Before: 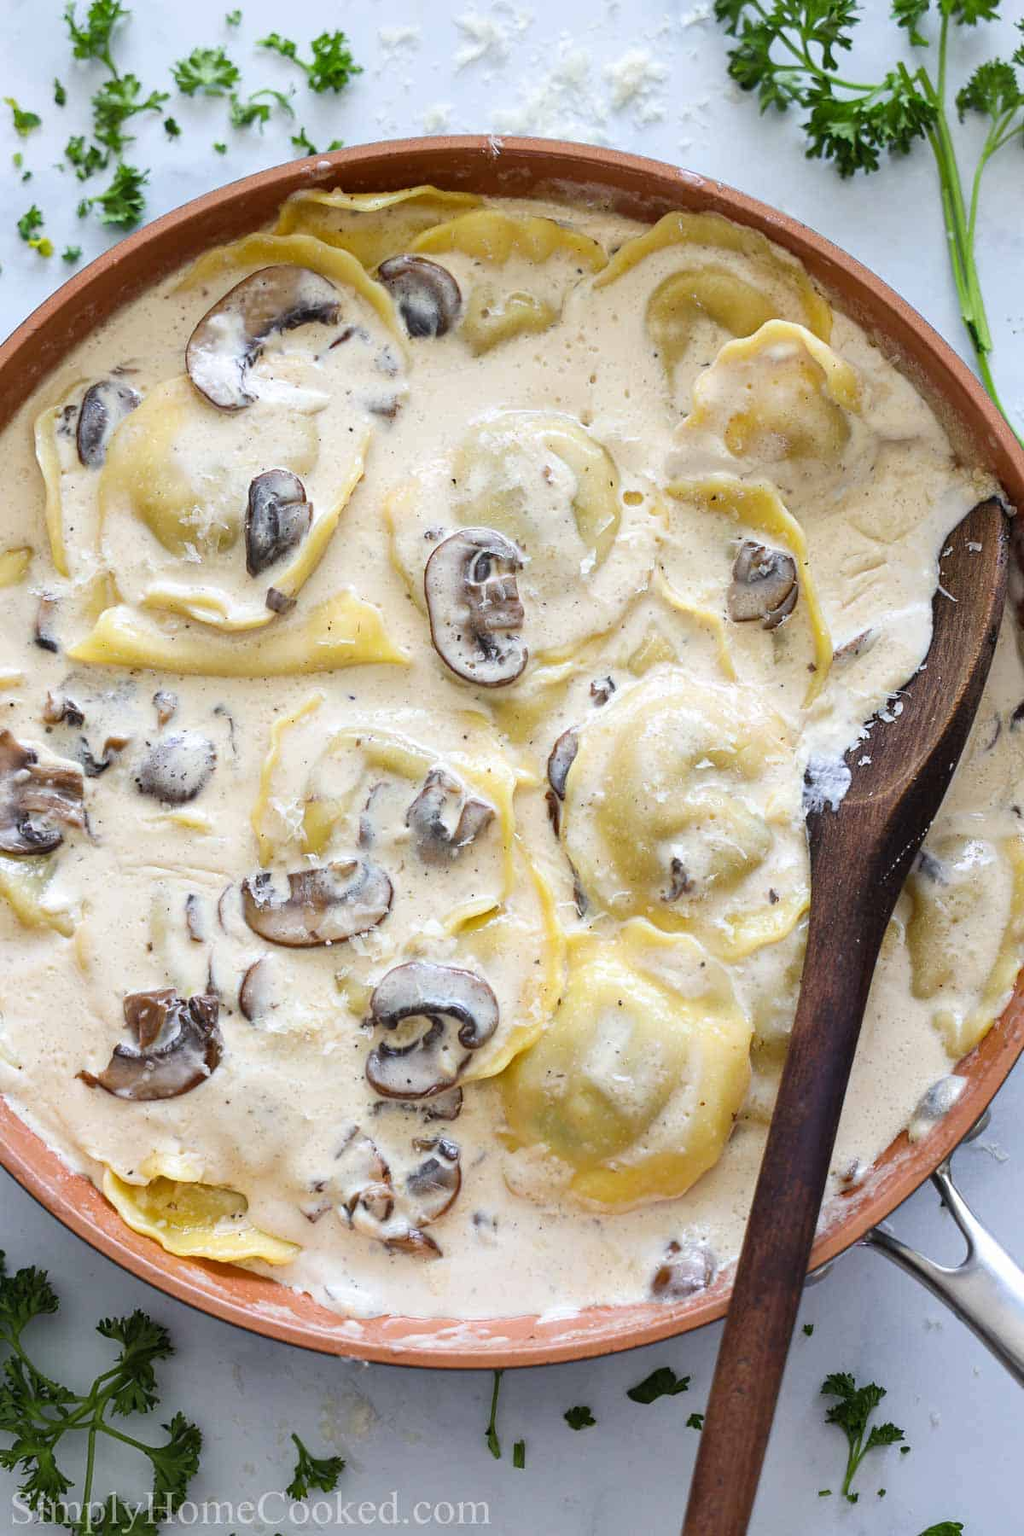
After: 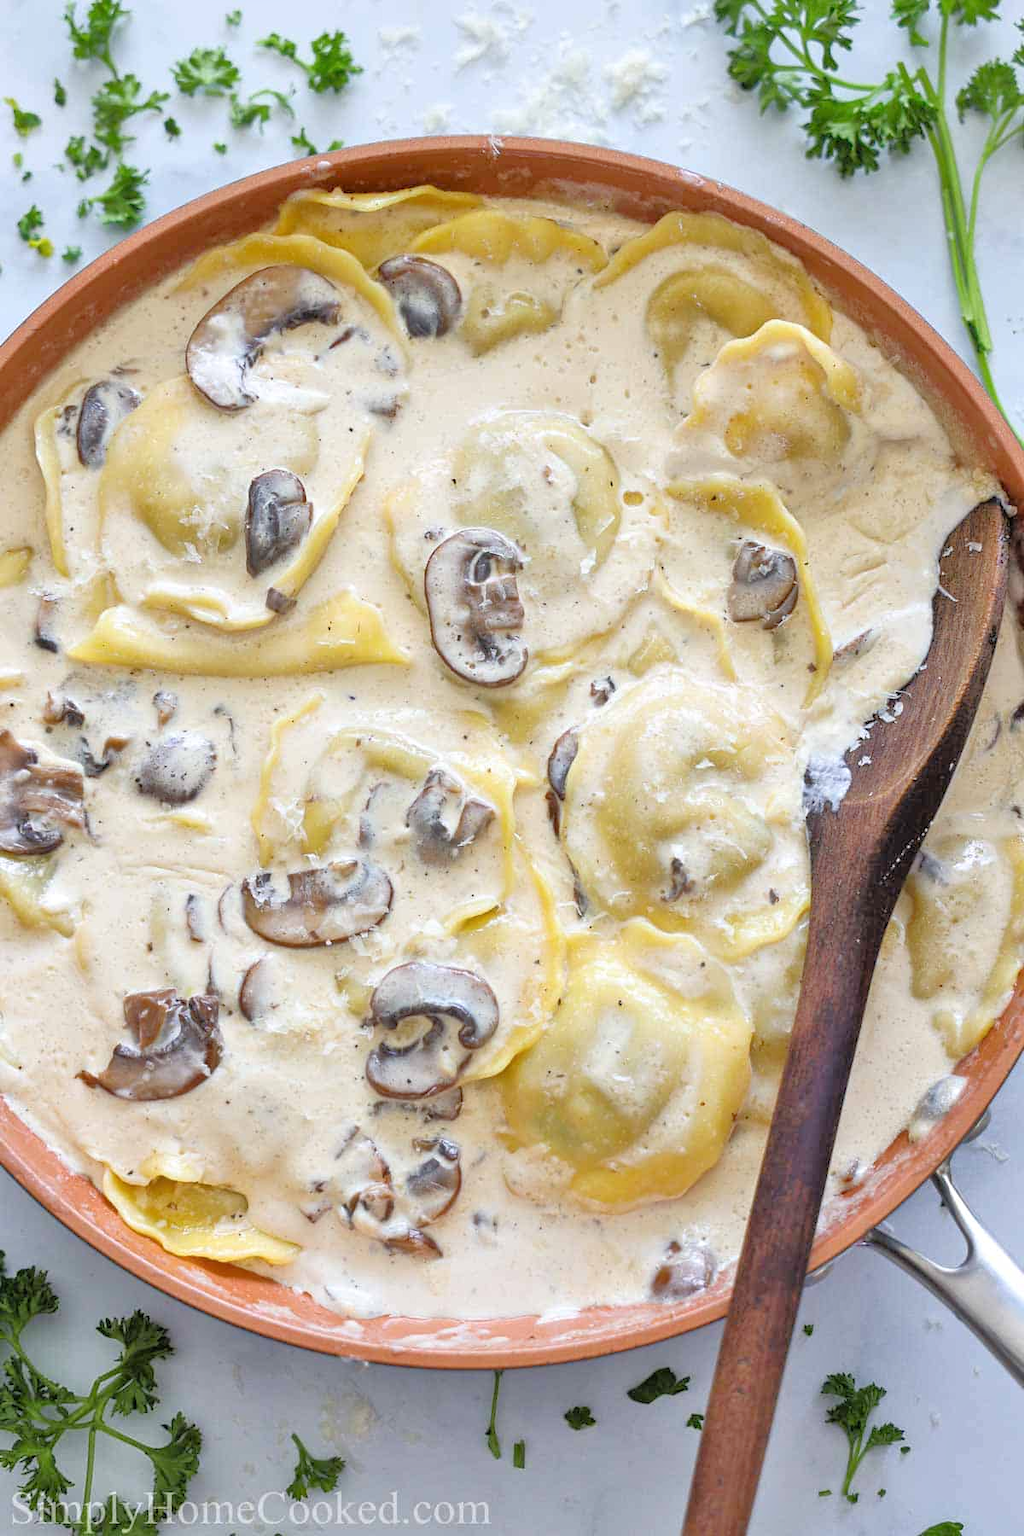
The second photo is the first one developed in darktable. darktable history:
local contrast: mode bilateral grid, contrast 100, coarseness 100, detail 94%, midtone range 0.2
tone equalizer: -7 EV 0.15 EV, -6 EV 0.6 EV, -5 EV 1.15 EV, -4 EV 1.33 EV, -3 EV 1.15 EV, -2 EV 0.6 EV, -1 EV 0.15 EV, mask exposure compensation -0.5 EV
